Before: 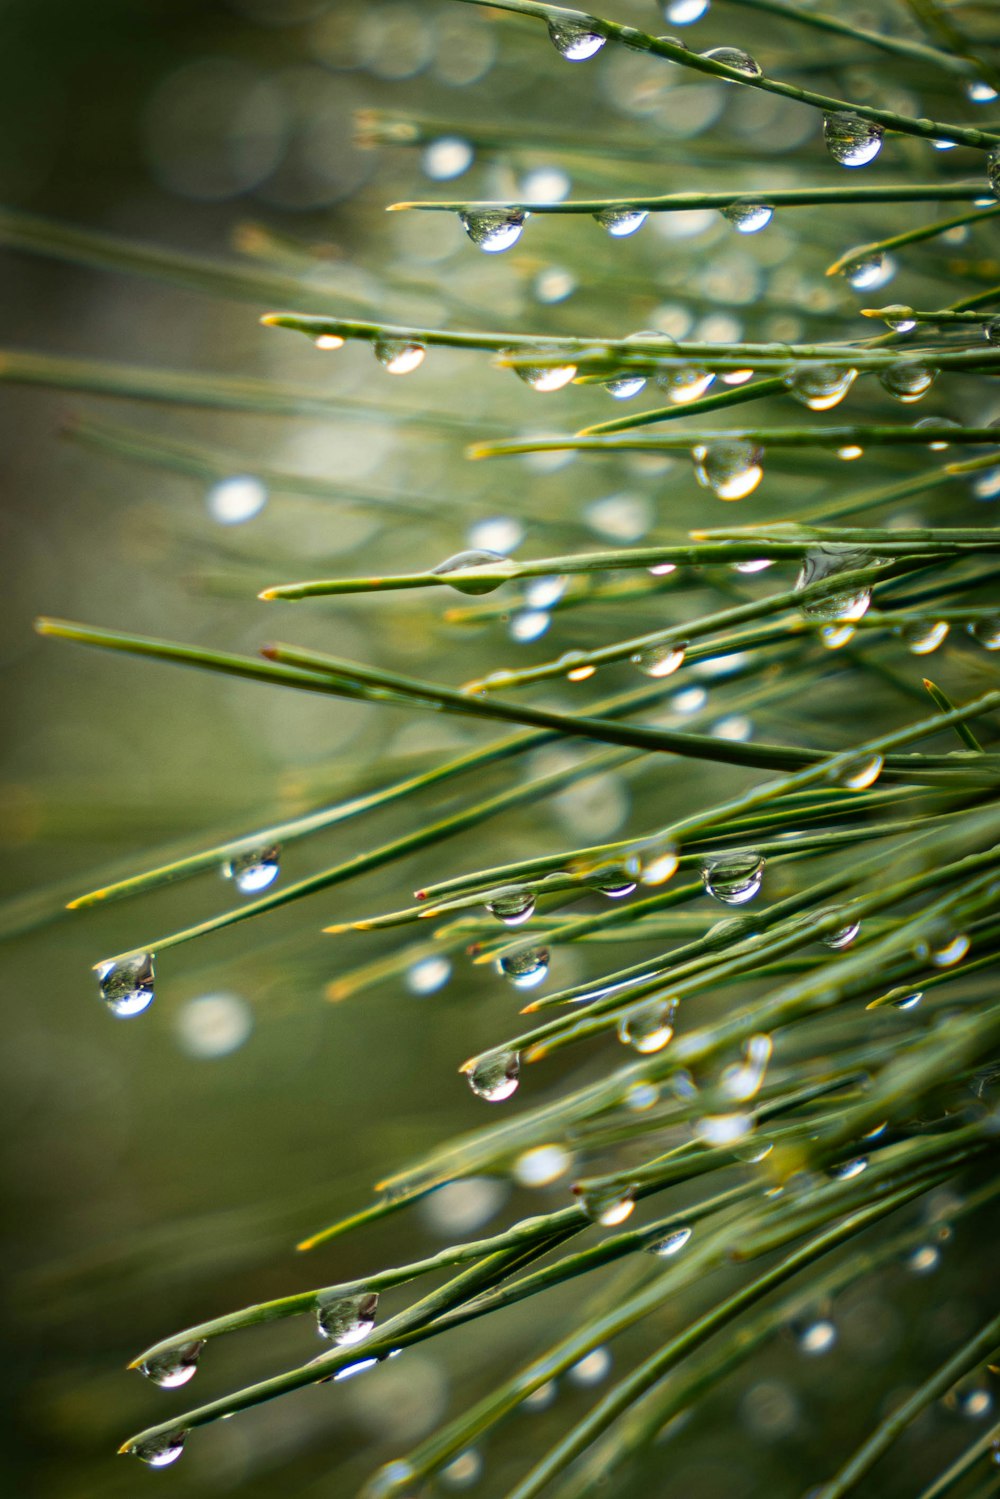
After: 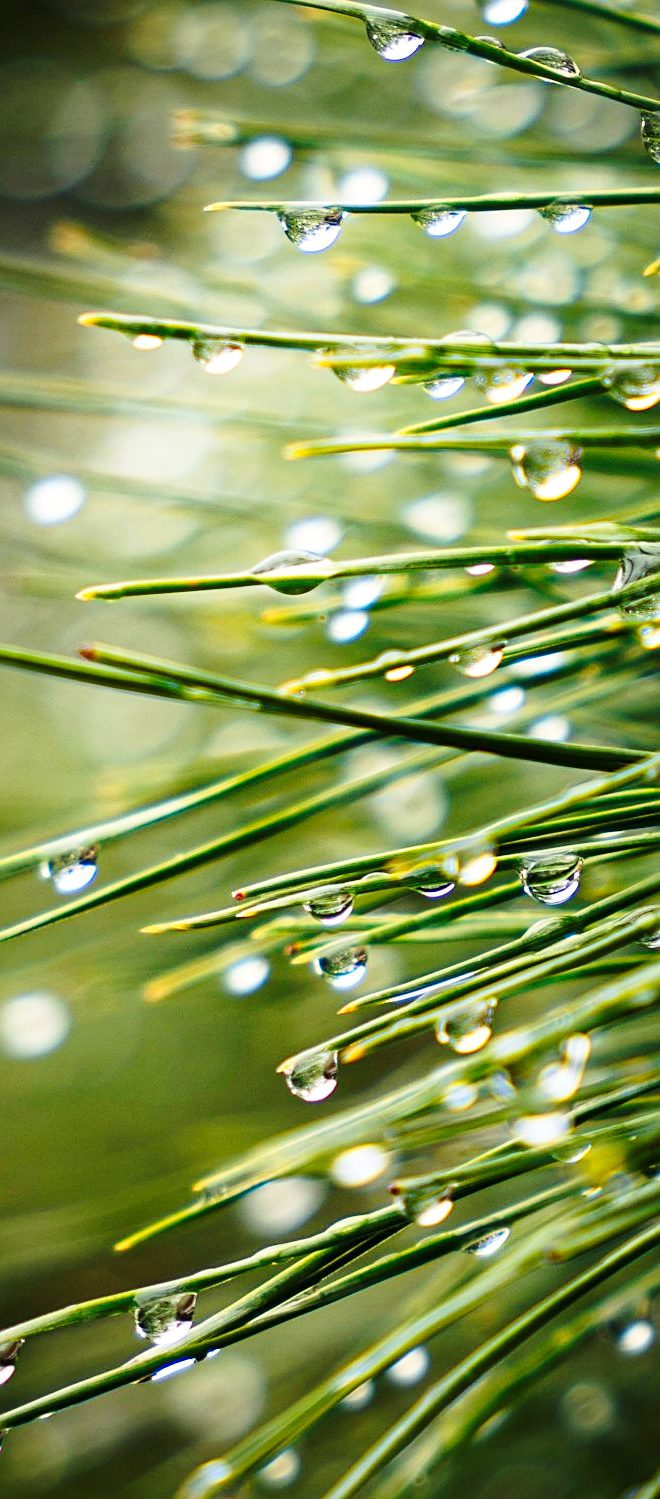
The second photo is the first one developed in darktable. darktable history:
sharpen: on, module defaults
base curve: curves: ch0 [(0, 0) (0.036, 0.037) (0.121, 0.228) (0.46, 0.76) (0.859, 0.983) (1, 1)], preserve colors none
crop and rotate: left 18.225%, right 15.722%
